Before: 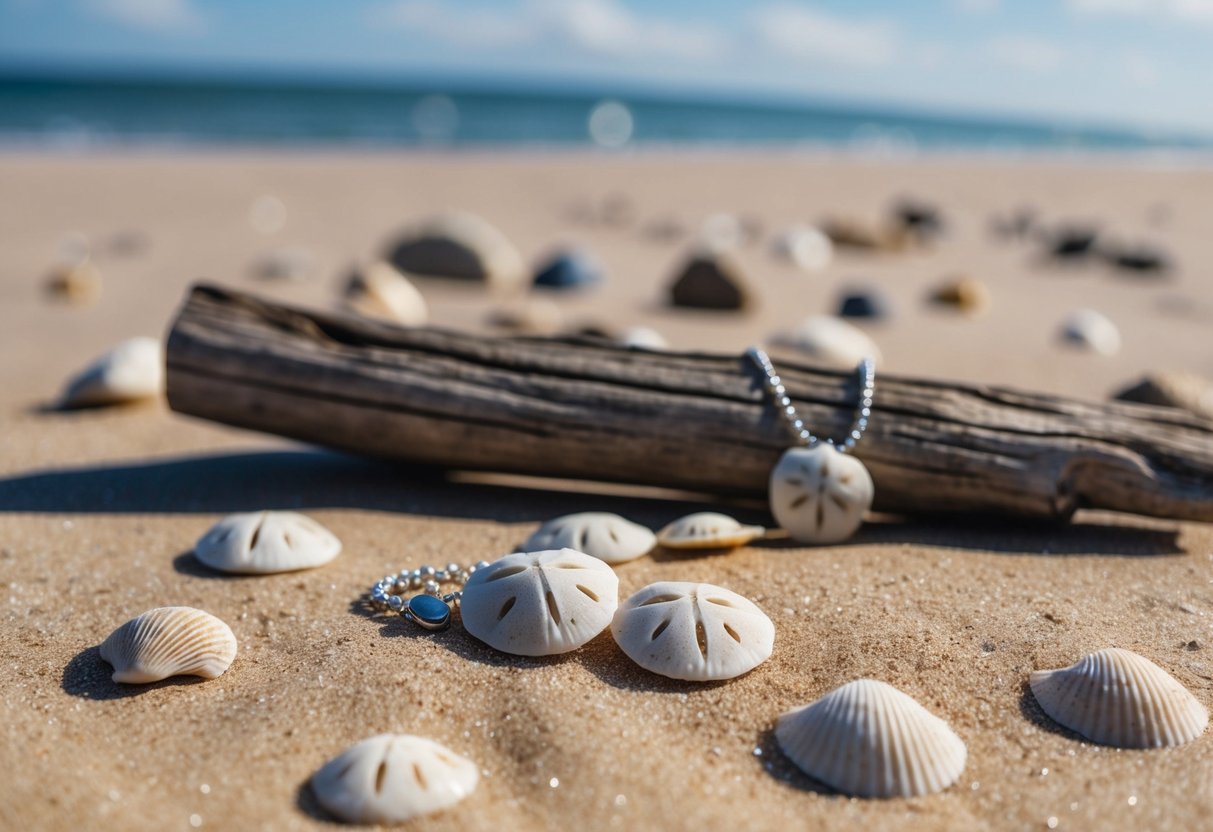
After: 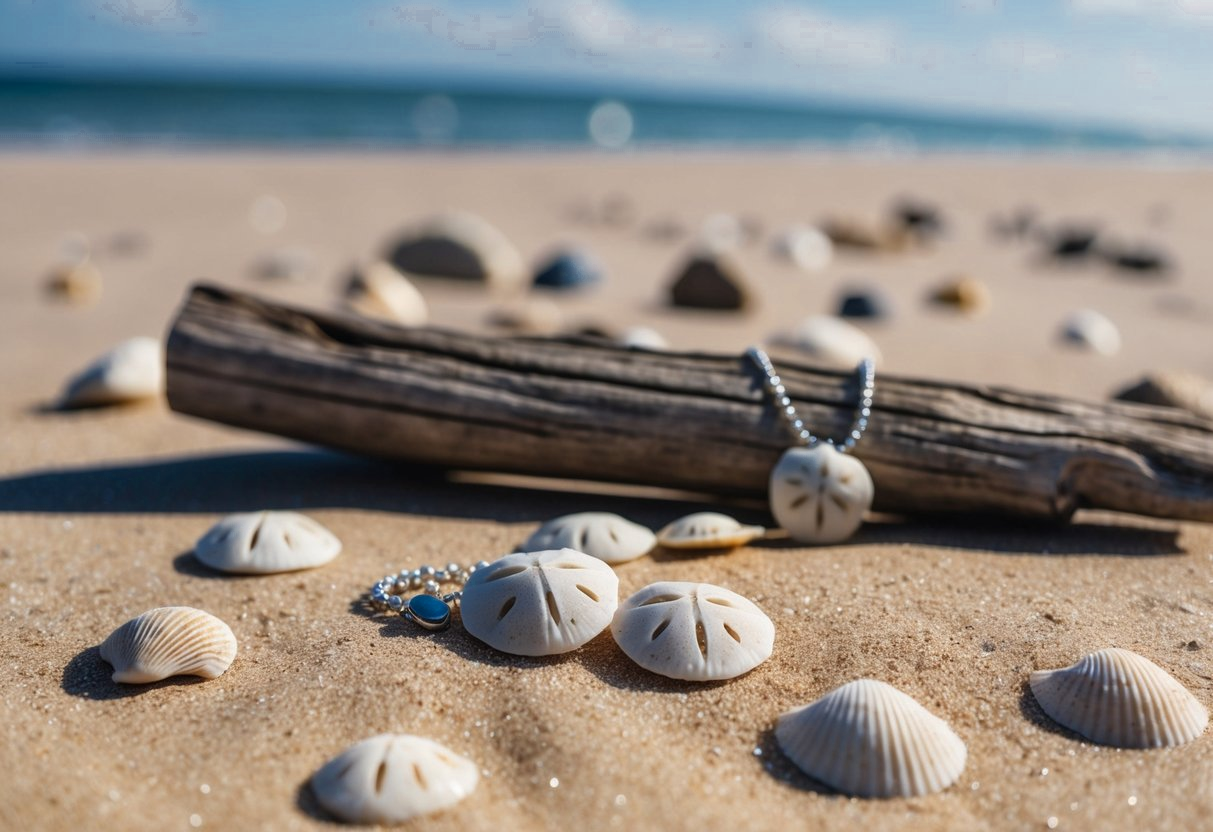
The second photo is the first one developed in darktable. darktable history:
color zones: curves: ch0 [(0.203, 0.433) (0.607, 0.517) (0.697, 0.696) (0.705, 0.897)], mix -137.95%
